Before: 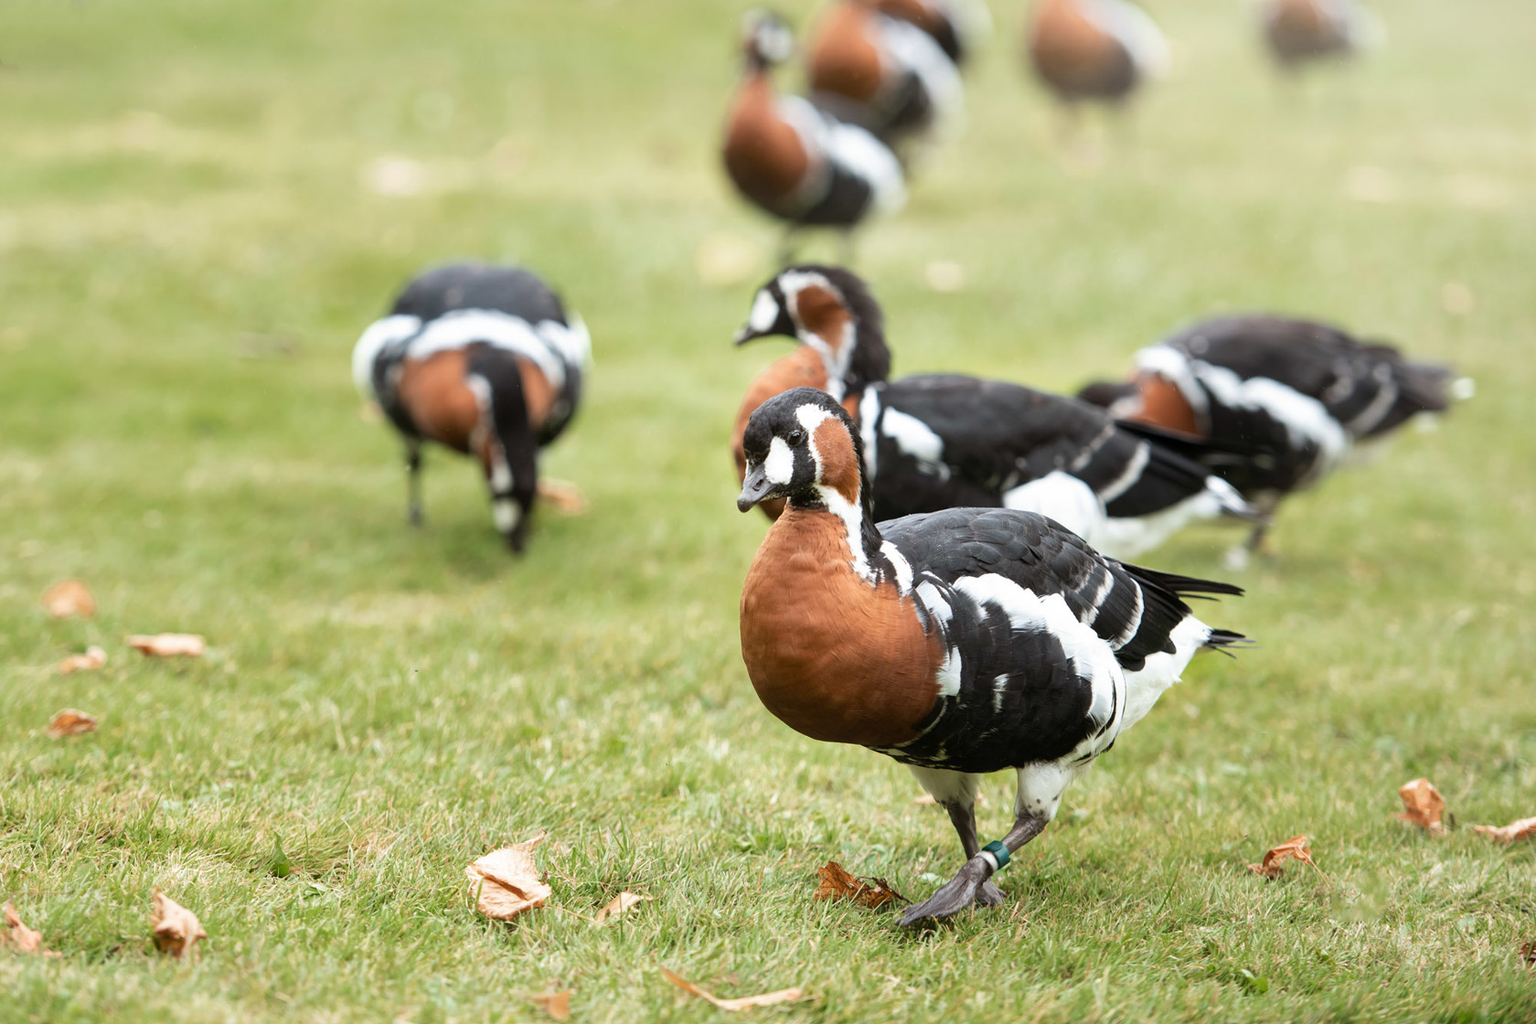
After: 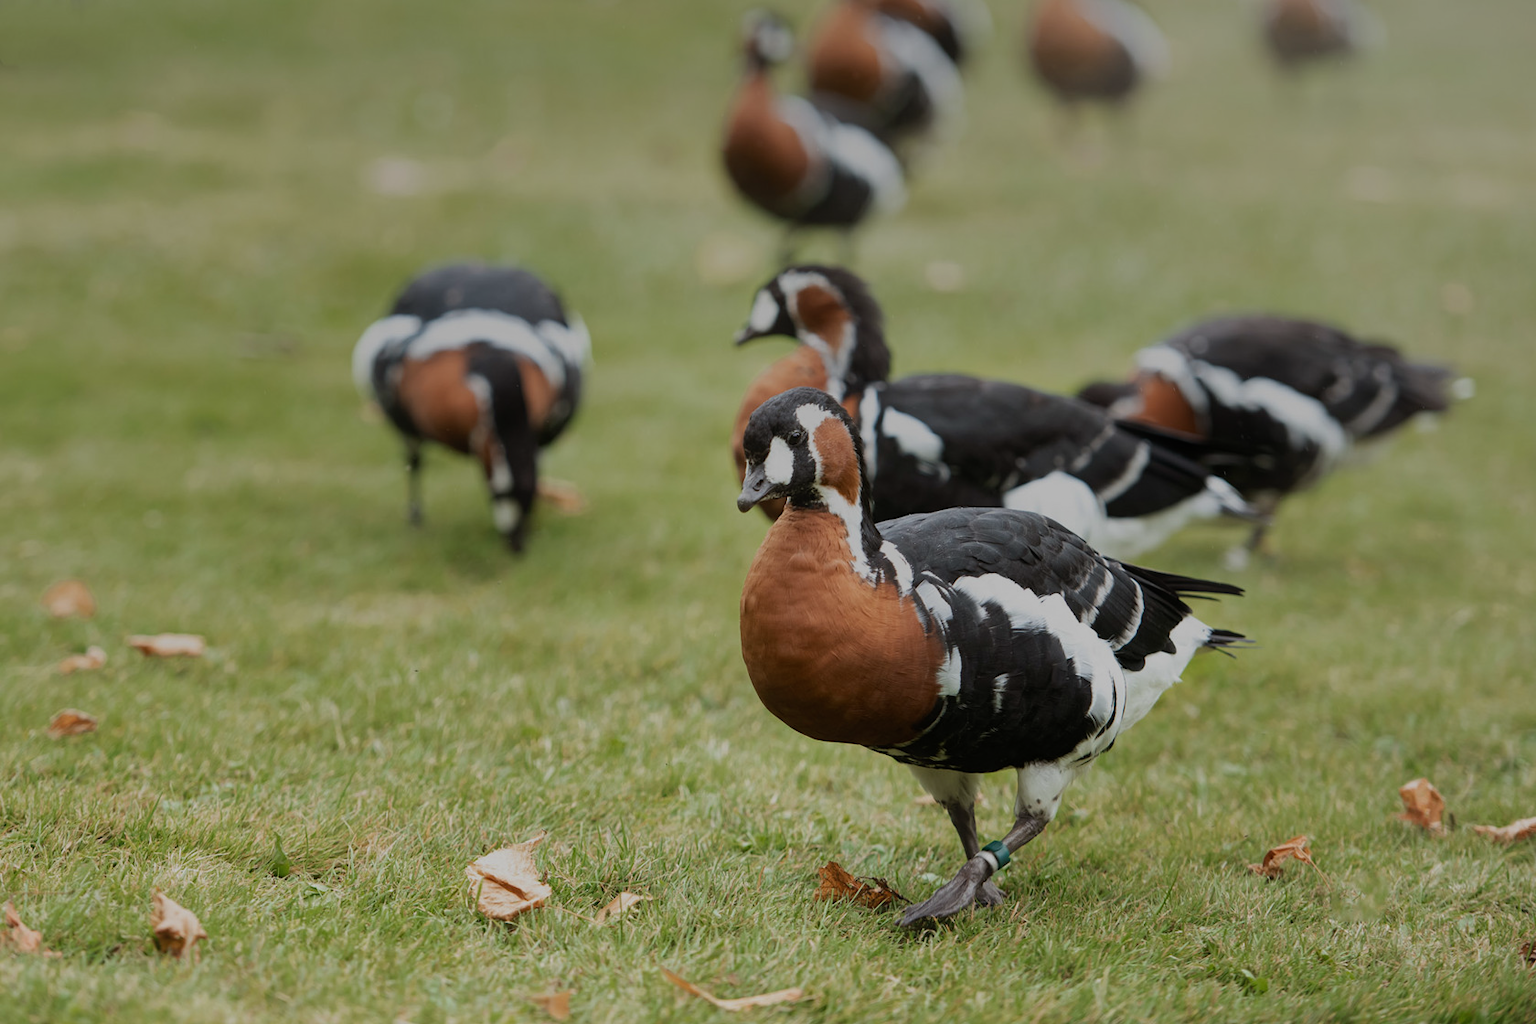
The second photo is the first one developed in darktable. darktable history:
graduated density: on, module defaults
exposure: black level correction 0, exposure -0.766 EV, compensate highlight preservation false
contrast equalizer: y [[0.5, 0.5, 0.468, 0.5, 0.5, 0.5], [0.5 ×6], [0.5 ×6], [0 ×6], [0 ×6]]
